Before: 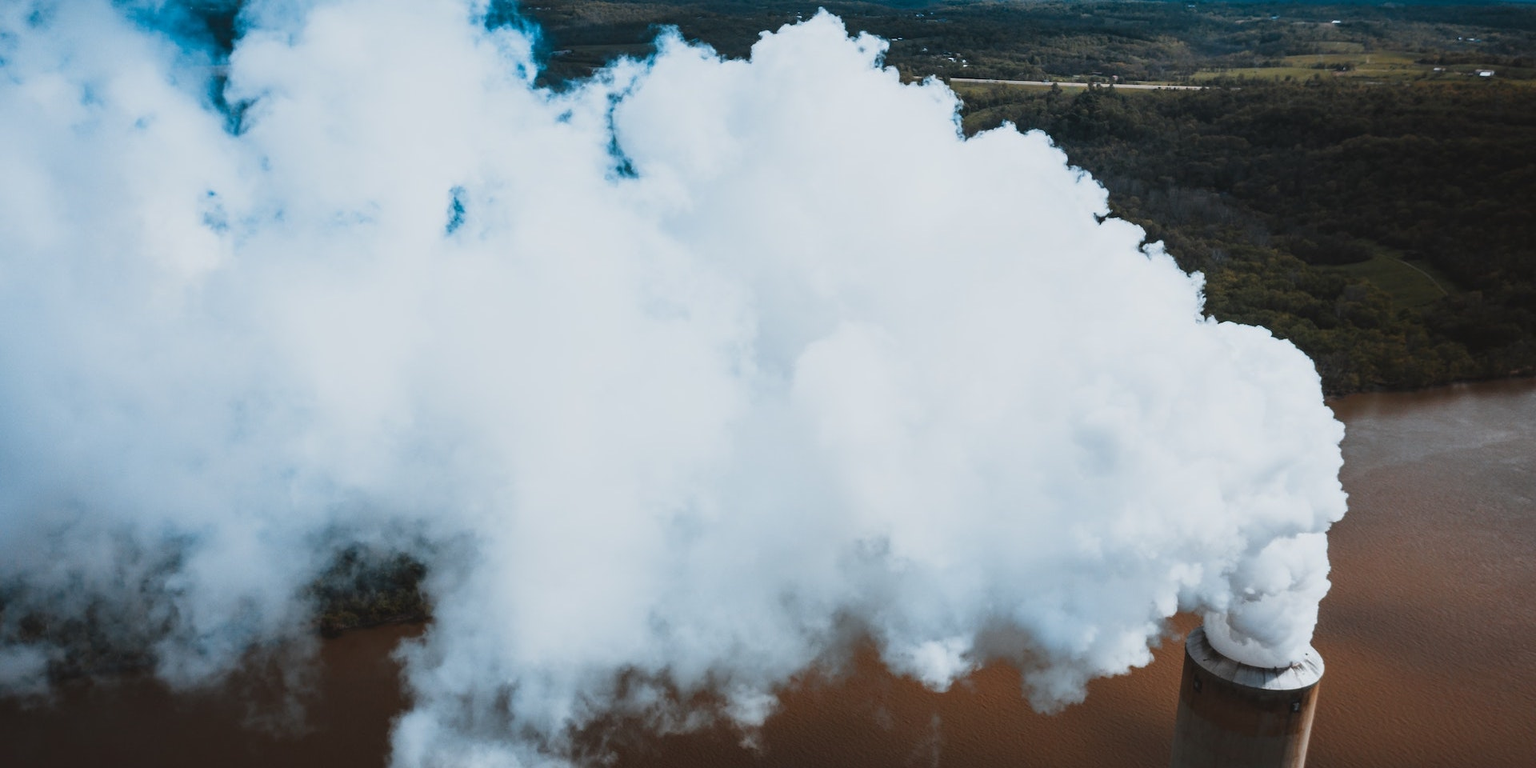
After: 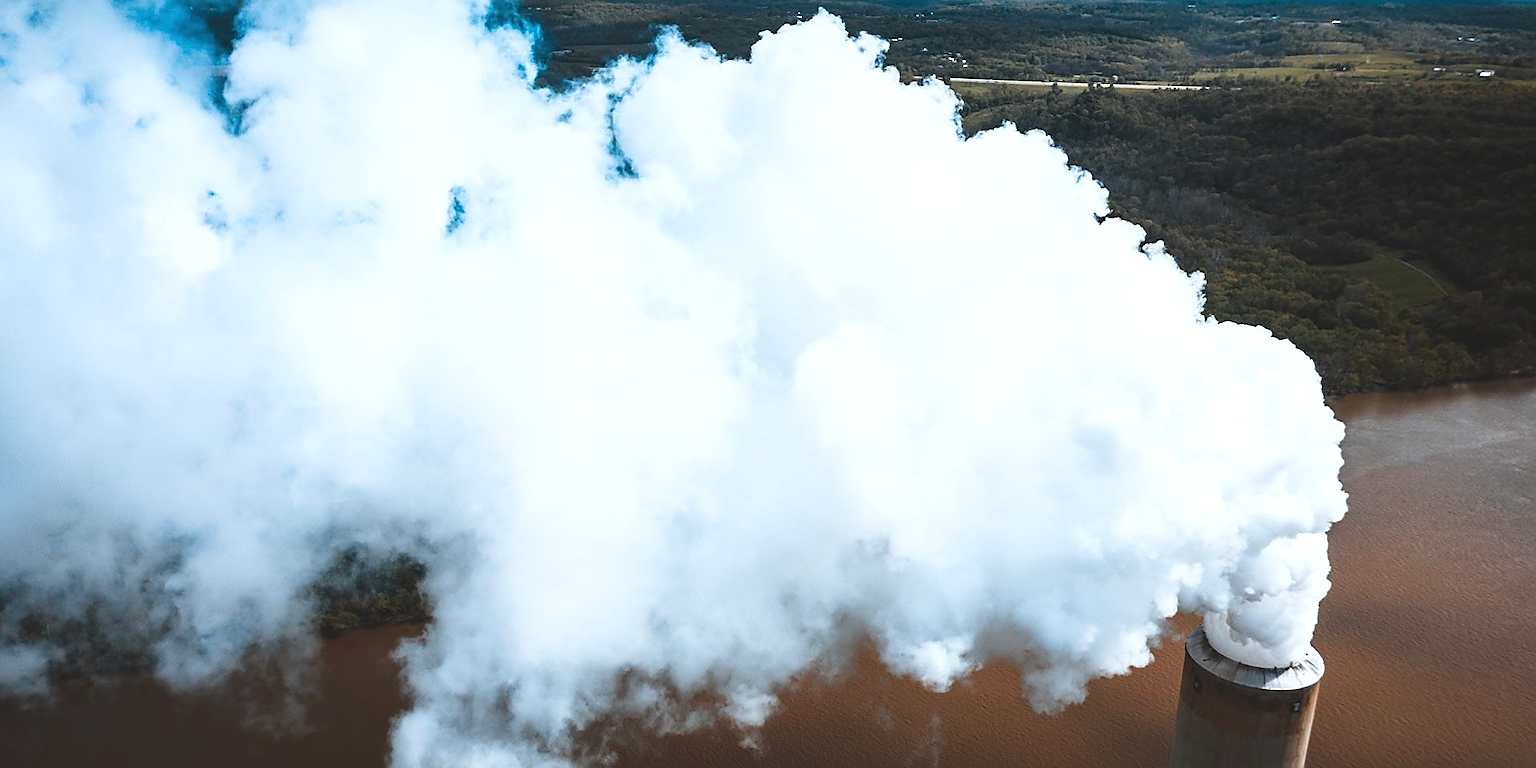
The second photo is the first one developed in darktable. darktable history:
sharpen: radius 1.4, amount 1.25, threshold 0.7
exposure: black level correction -0.002, exposure 0.54 EV, compensate highlight preservation false
